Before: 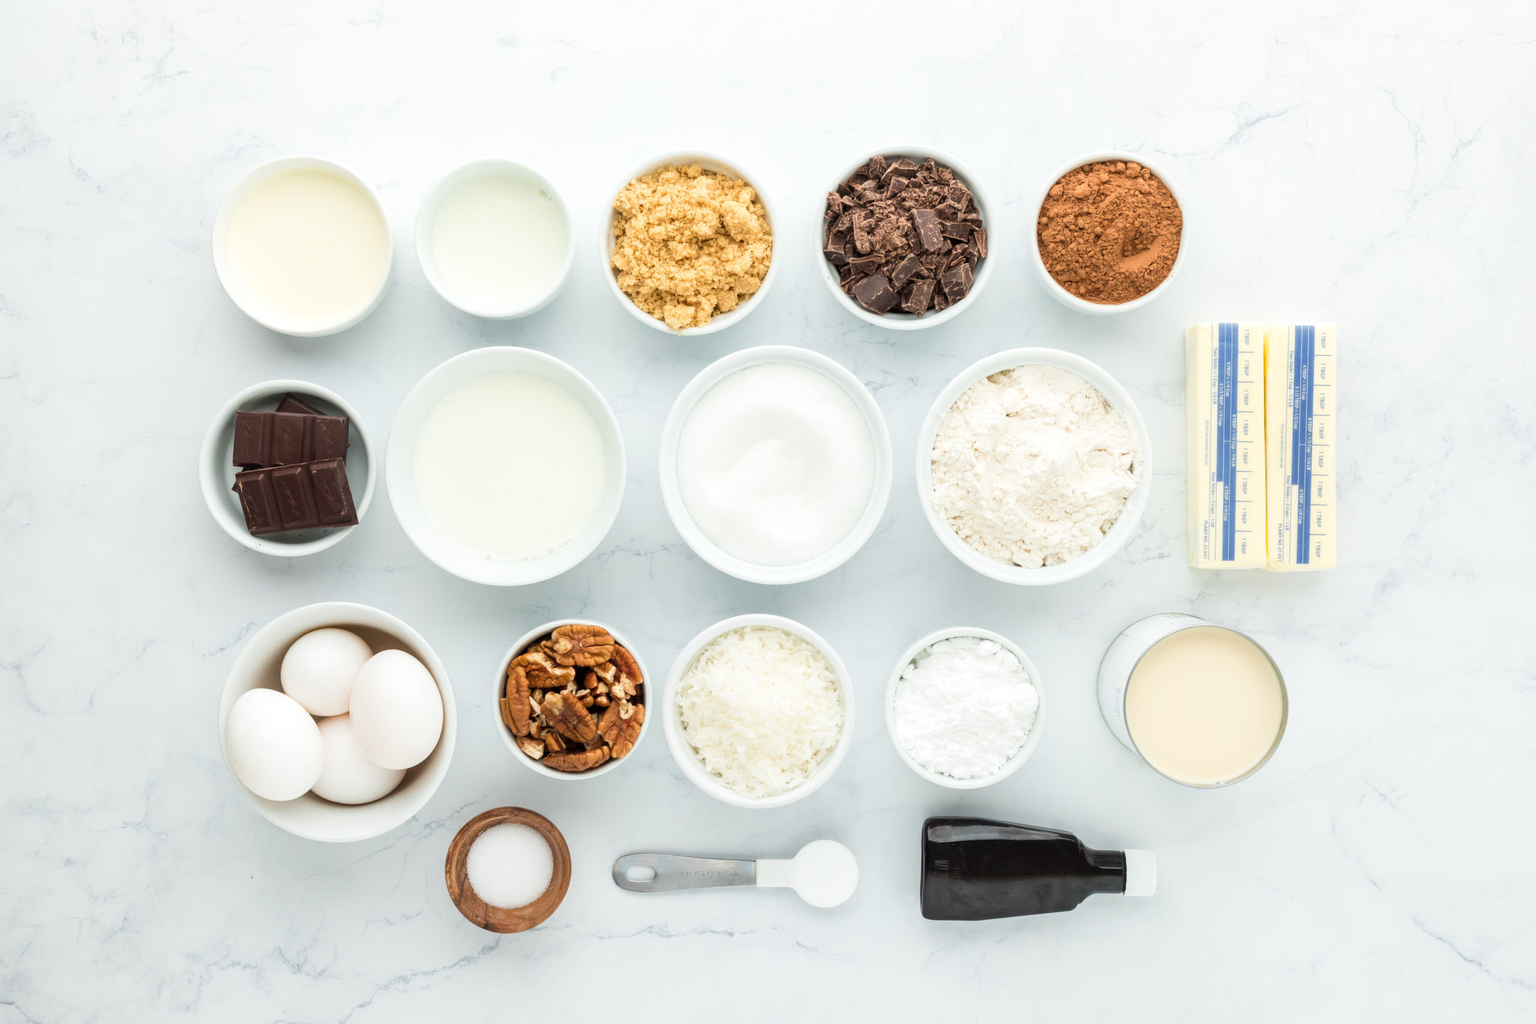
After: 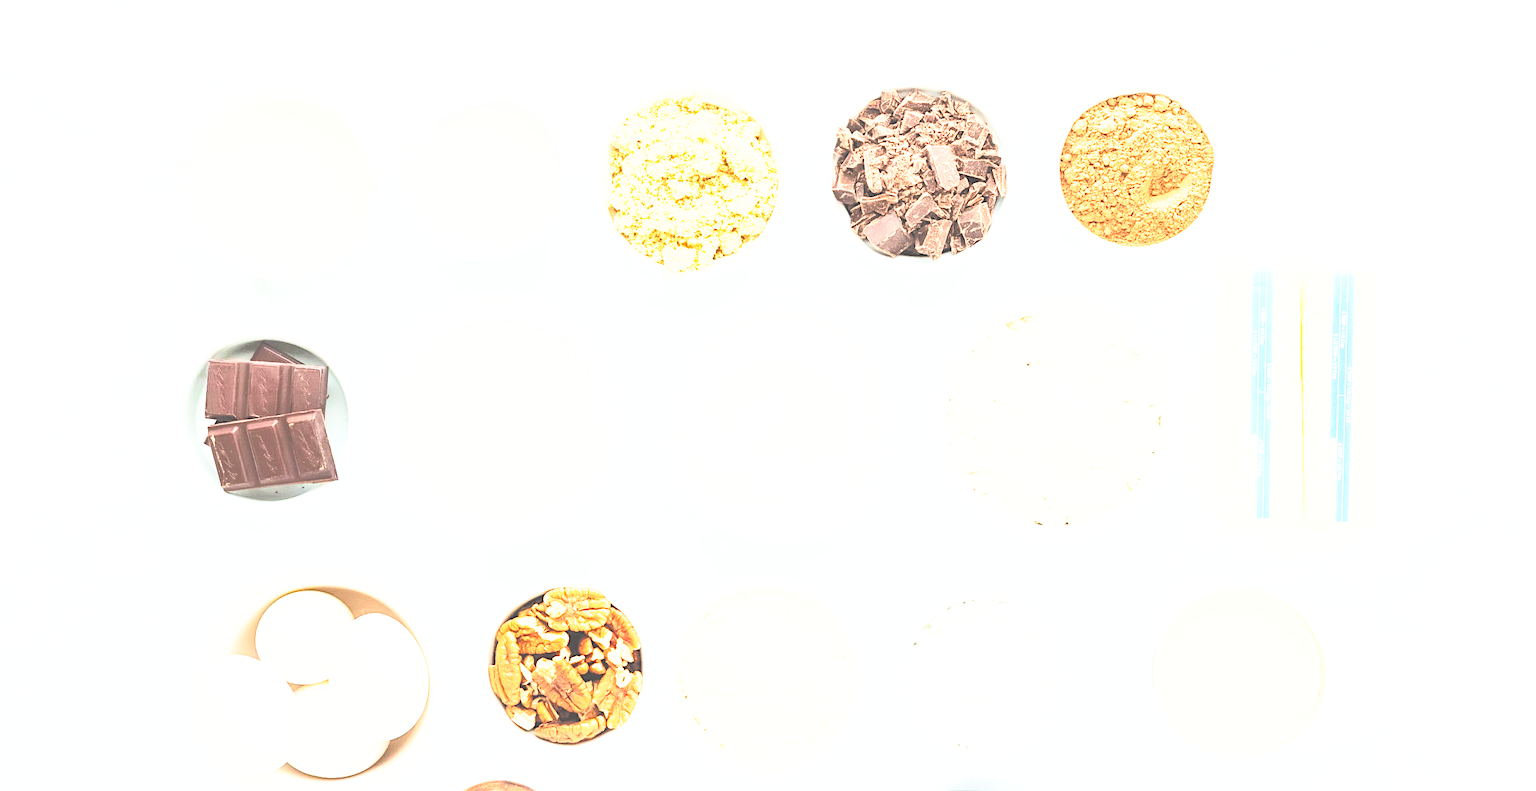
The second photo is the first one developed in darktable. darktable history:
exposure: black level correction -0.024, exposure 1.395 EV, compensate highlight preservation false
sharpen: on, module defaults
contrast brightness saturation: contrast 0.295
tone curve: curves: ch0 [(0, 0) (0.21, 0.21) (0.43, 0.586) (0.65, 0.793) (1, 1)]; ch1 [(0, 0) (0.382, 0.447) (0.492, 0.484) (0.544, 0.547) (0.583, 0.578) (0.599, 0.595) (0.67, 0.673) (1, 1)]; ch2 [(0, 0) (0.411, 0.382) (0.492, 0.5) (0.531, 0.534) (0.56, 0.573) (0.599, 0.602) (0.696, 0.693) (1, 1)], color space Lab, linked channels, preserve colors none
crop: left 2.642%, top 7.11%, right 3.254%, bottom 20.157%
base curve: curves: ch0 [(0, 0) (0.028, 0.03) (0.121, 0.232) (0.46, 0.748) (0.859, 0.968) (1, 1)], exposure shift 0.585, preserve colors none
shadows and highlights: highlights color adjustment 46.04%
